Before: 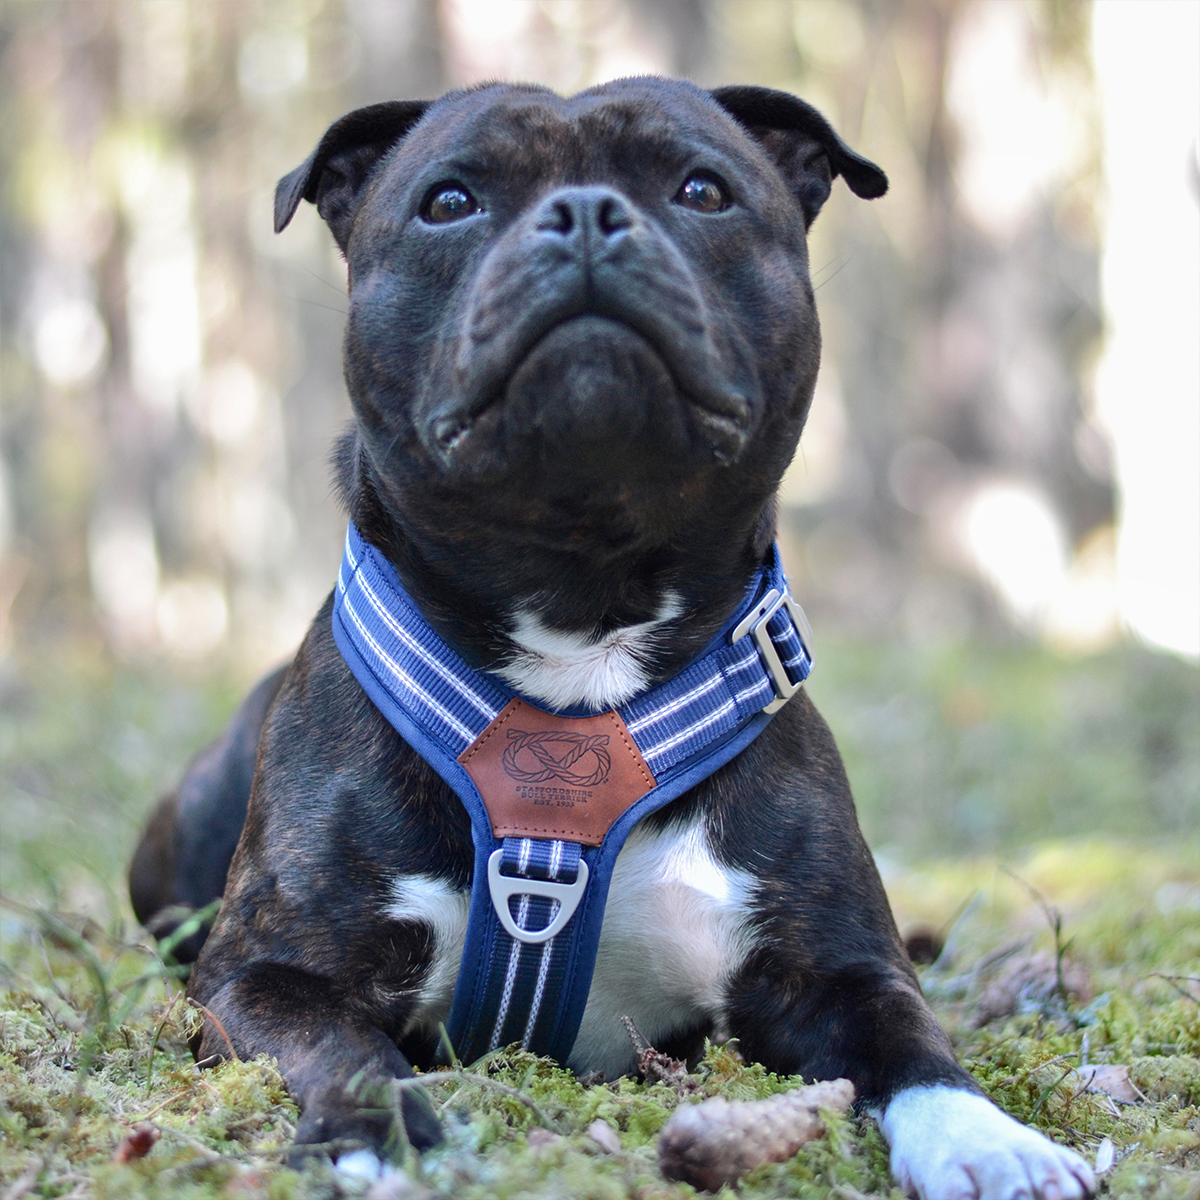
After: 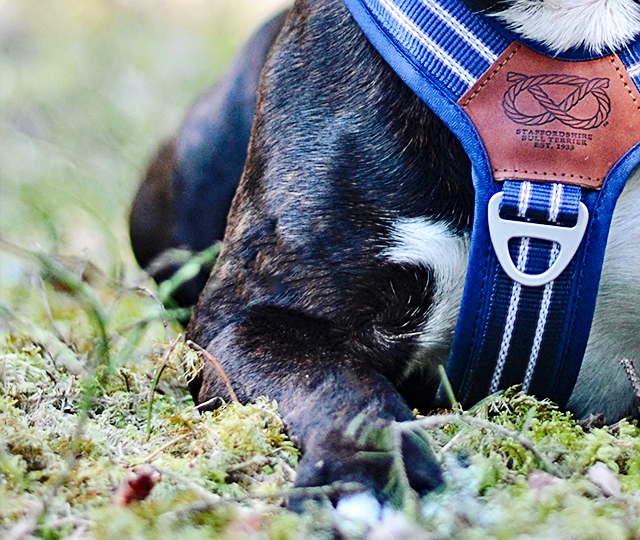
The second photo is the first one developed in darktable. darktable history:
crop and rotate: top 54.778%, right 46.61%, bottom 0.159%
haze removal: compatibility mode true, adaptive false
sharpen: on, module defaults
base curve: curves: ch0 [(0, 0) (0.036, 0.025) (0.121, 0.166) (0.206, 0.329) (0.605, 0.79) (1, 1)], preserve colors none
